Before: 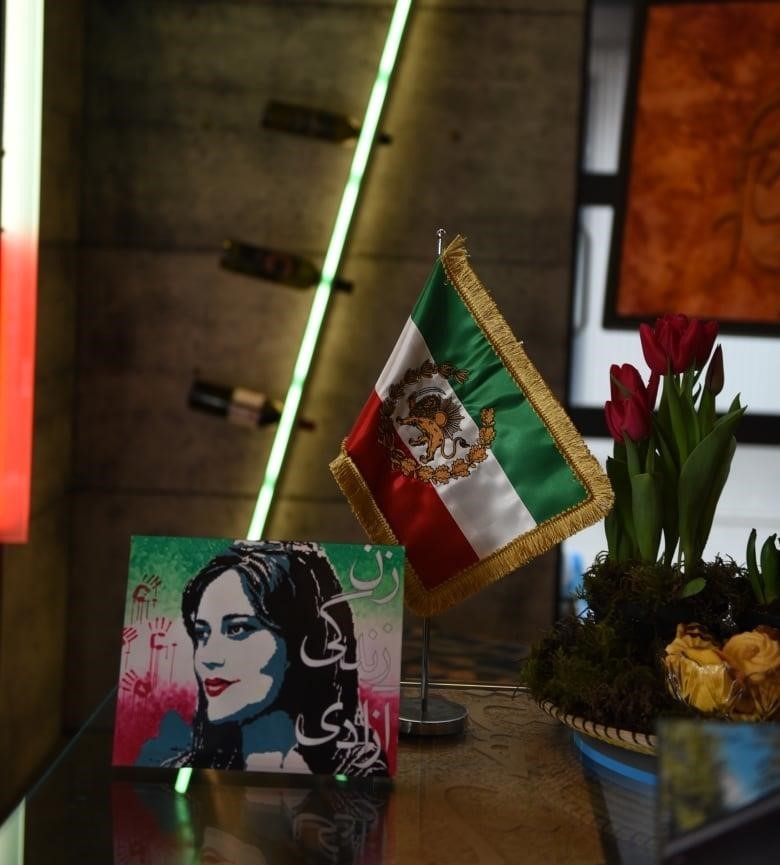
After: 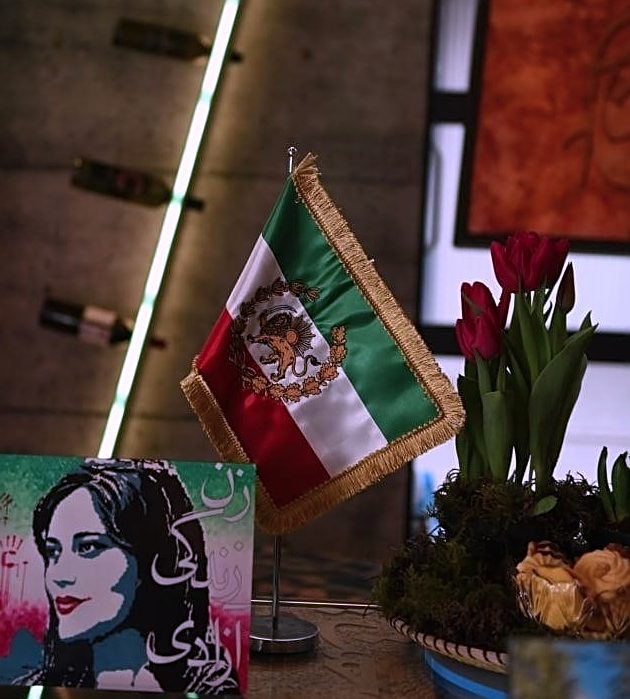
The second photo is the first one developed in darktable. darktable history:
crop: left 19.159%, top 9.58%, bottom 9.58%
color correction: highlights a* 15.03, highlights b* -25.07
sharpen: on, module defaults
